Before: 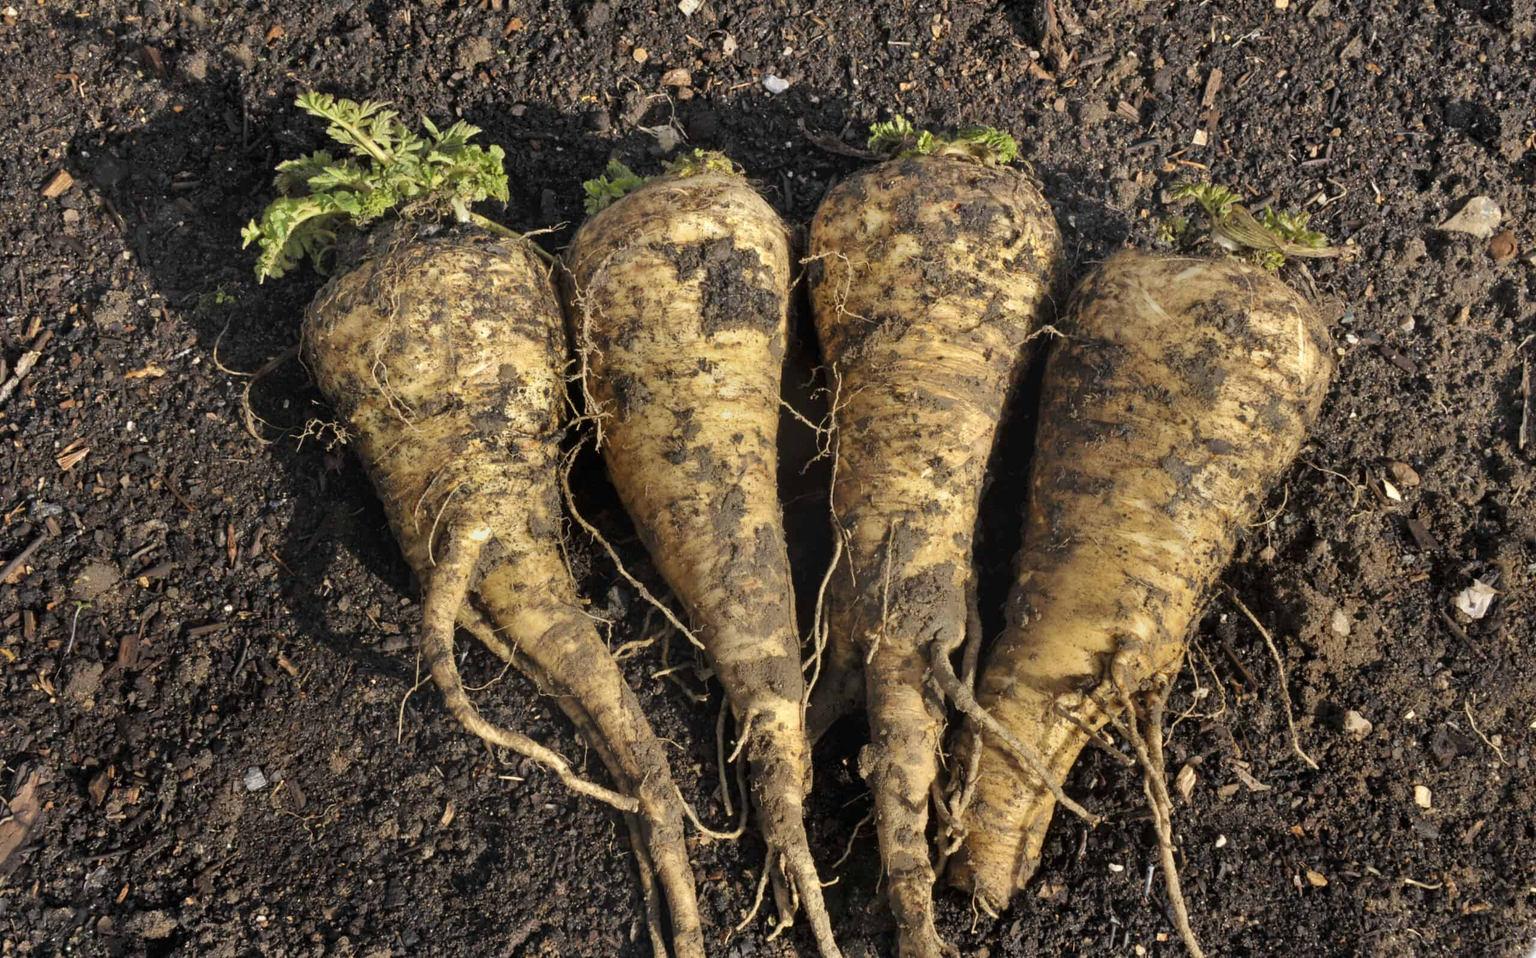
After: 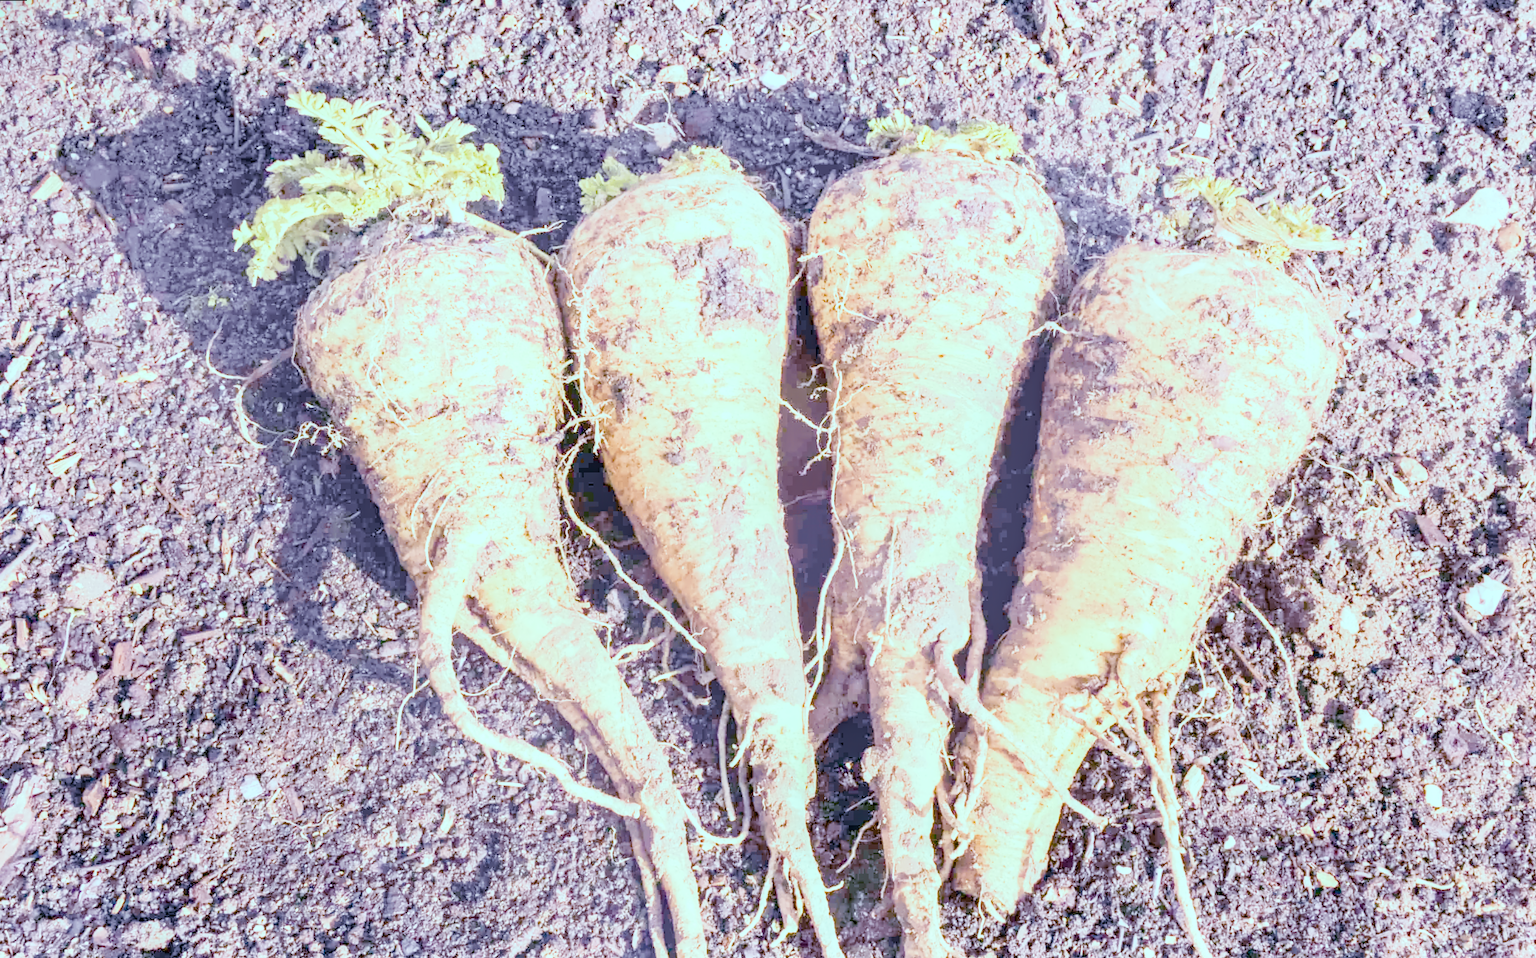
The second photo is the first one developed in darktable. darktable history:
rotate and perspective: rotation -0.45°, automatic cropping original format, crop left 0.008, crop right 0.992, crop top 0.012, crop bottom 0.988
local contrast: on, module defaults
color calibration: illuminant as shot in camera, x 0.358, y 0.373, temperature 4628.91 K
color balance: mode lift, gamma, gain (sRGB), lift [0.997, 0.979, 1.021, 1.011], gamma [1, 1.084, 0.916, 0.998], gain [1, 0.87, 1.13, 1.101], contrast 4.55%, contrast fulcrum 38.24%, output saturation 104.09%
denoise (profiled): preserve shadows 1.52, scattering 0.002, a [-1, 0, 0], compensate highlight preservation false
haze removal: compatibility mode true, adaptive false
hot pixels: on, module defaults
lens correction: scale 1, crop 1, focal 16, aperture 5.6, distance 1000, camera "Canon EOS RP", lens "Canon RF 16mm F2.8 STM"
shadows and highlights: shadows 0, highlights 40
white balance: red 2.229, blue 1.46
velvia: on, module defaults
exposure: black level correction 0, exposure 0.7 EV, compensate exposure bias true, compensate highlight preservation false
filmic rgb: black relative exposure -6.98 EV, white relative exposure 5.63 EV, hardness 2.86
highlight reconstruction: method reconstruct in LCh
tone equalizer "compress shadows/highlights (GF): soft": -8 EV 0.25 EV, -7 EV 0.417 EV, -6 EV 0.417 EV, -5 EV 0.25 EV, -3 EV -0.25 EV, -2 EV -0.417 EV, -1 EV -0.417 EV, +0 EV -0.25 EV, edges refinement/feathering 500, mask exposure compensation -1.57 EV, preserve details guided filter
color balance rgb "MKE Nite Life": shadows lift › luminance -7.7%, shadows lift › chroma 2.13%, shadows lift › hue 165.27°, power › luminance -7.77%, power › chroma 1.1%, power › hue 215.88°, highlights gain › luminance 15.15%, highlights gain › chroma 7%, highlights gain › hue 125.57°, global offset › luminance -0.33%, global offset › chroma 0.11%, global offset › hue 165.27°, perceptual saturation grading › global saturation 24.42%, perceptual saturation grading › highlights -24.42%, perceptual saturation grading › mid-tones 24.42%, perceptual saturation grading › shadows 40%, perceptual brilliance grading › global brilliance -5%, perceptual brilliance grading › highlights 24.42%, perceptual brilliance grading › mid-tones 7%, perceptual brilliance grading › shadows -5%
